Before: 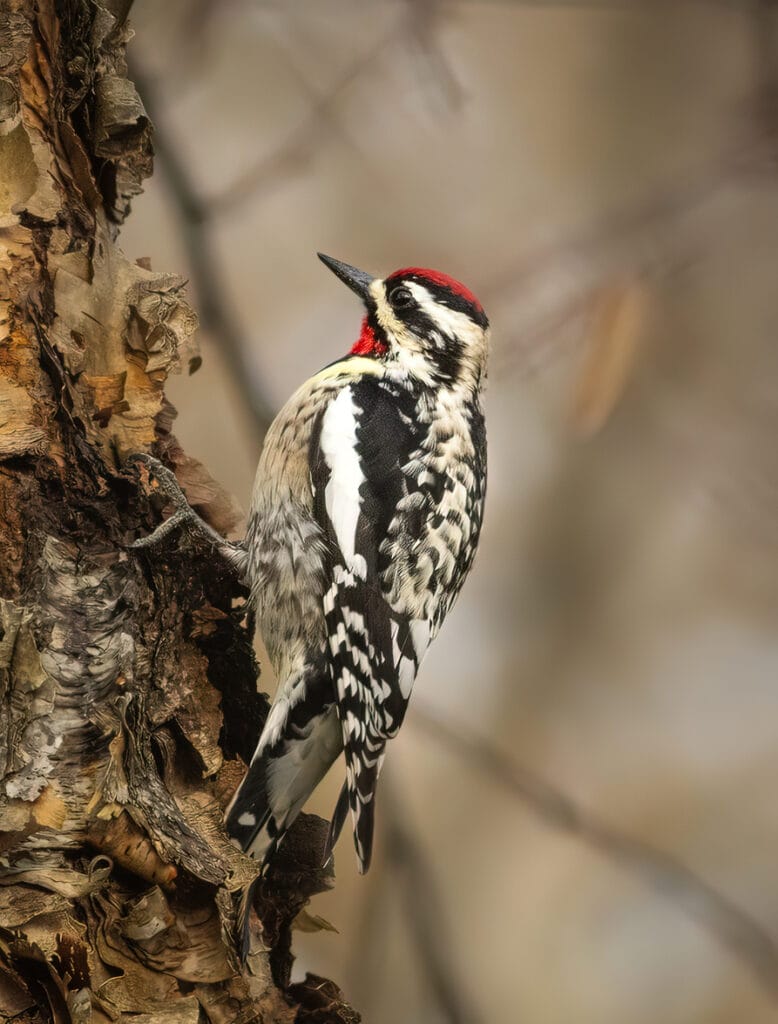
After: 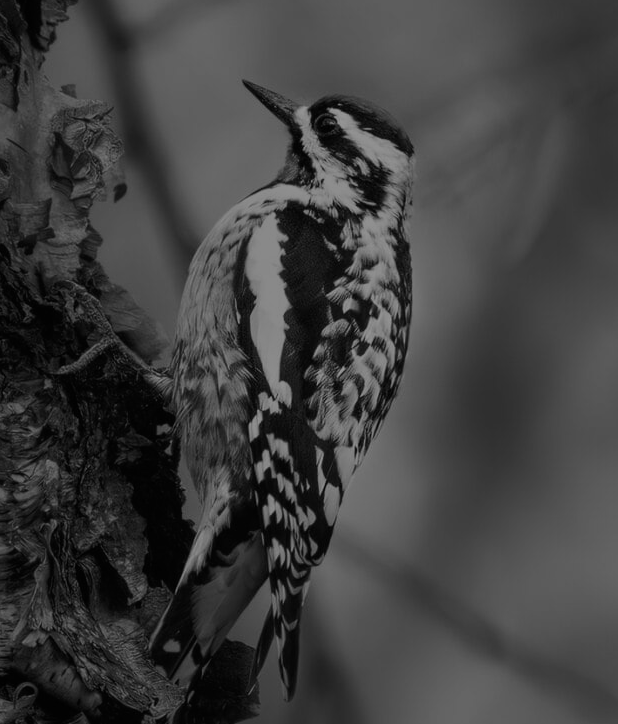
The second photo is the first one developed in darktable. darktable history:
crop: left 9.712%, top 16.928%, right 10.845%, bottom 12.332%
monochrome: on, module defaults
tone equalizer: -8 EV -2 EV, -7 EV -2 EV, -6 EV -2 EV, -5 EV -2 EV, -4 EV -2 EV, -3 EV -2 EV, -2 EV -2 EV, -1 EV -1.63 EV, +0 EV -2 EV
